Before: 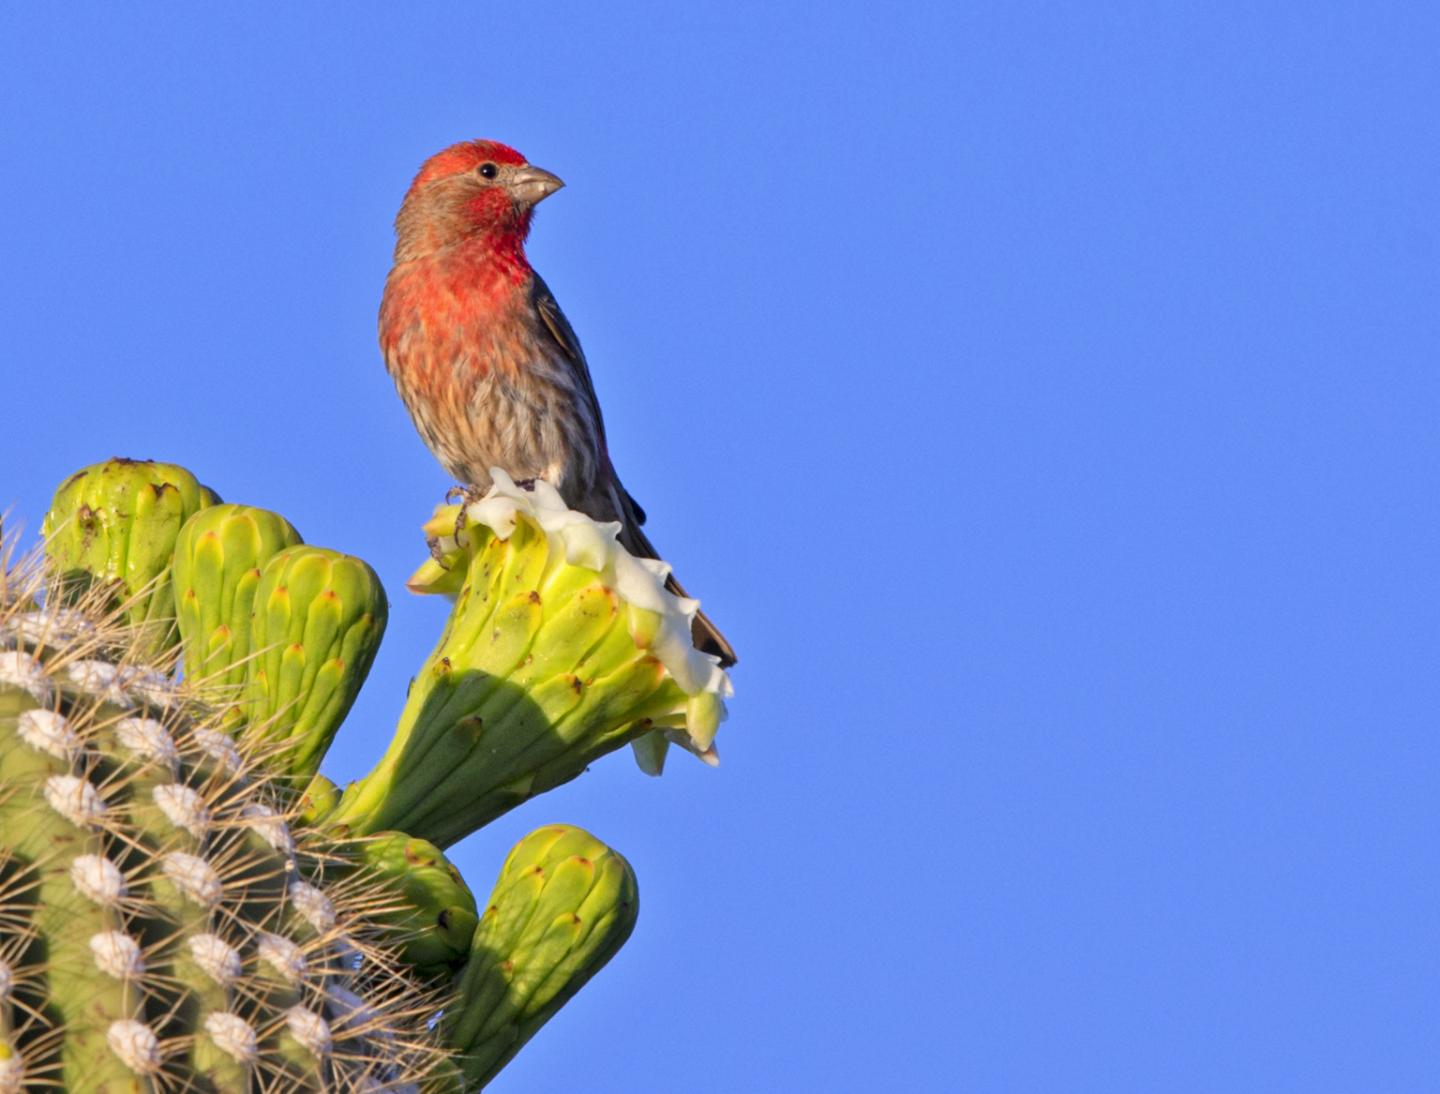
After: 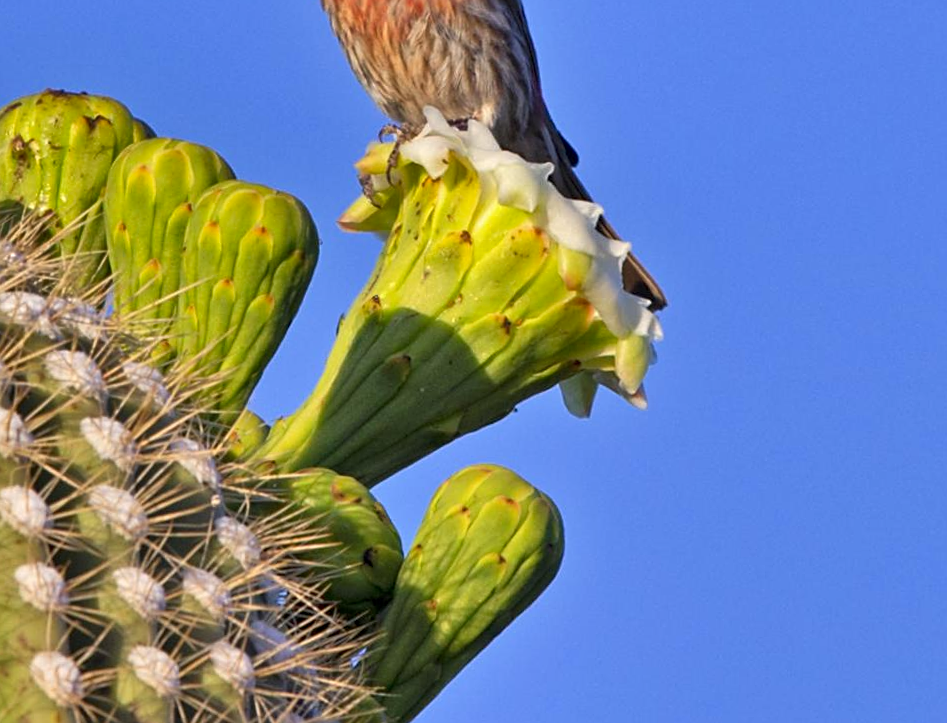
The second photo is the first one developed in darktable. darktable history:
sharpen: on, module defaults
shadows and highlights: shadows 24.38, highlights -79.11, soften with gaussian
crop and rotate: angle -1.07°, left 3.673%, top 32.25%, right 28.906%
